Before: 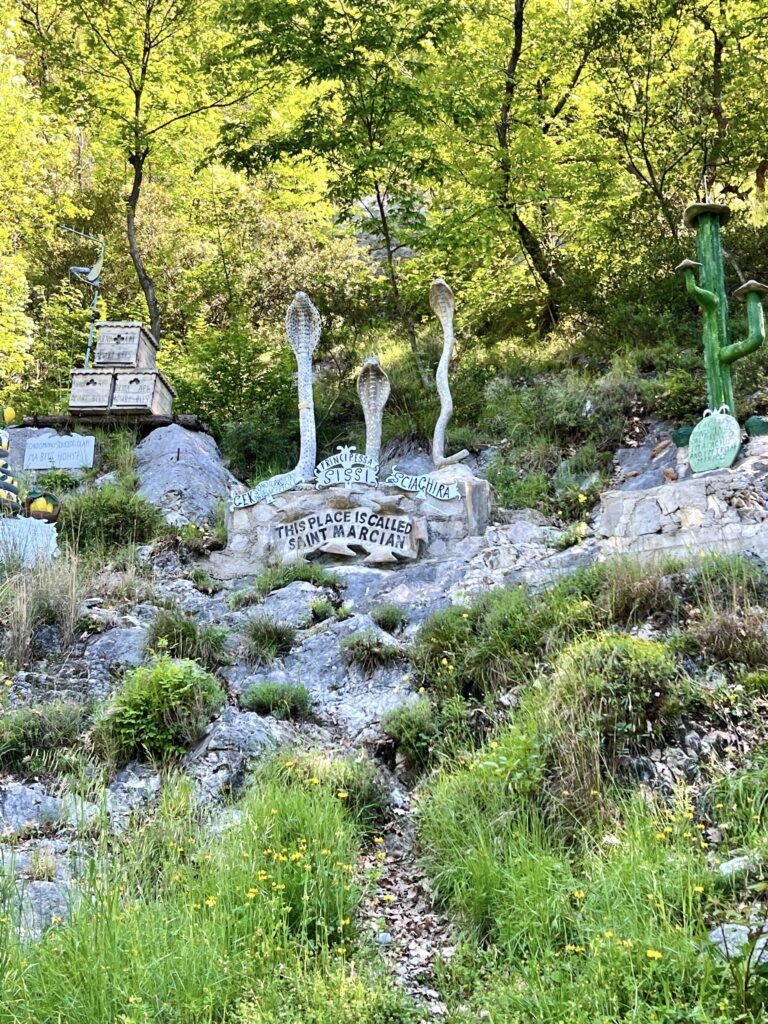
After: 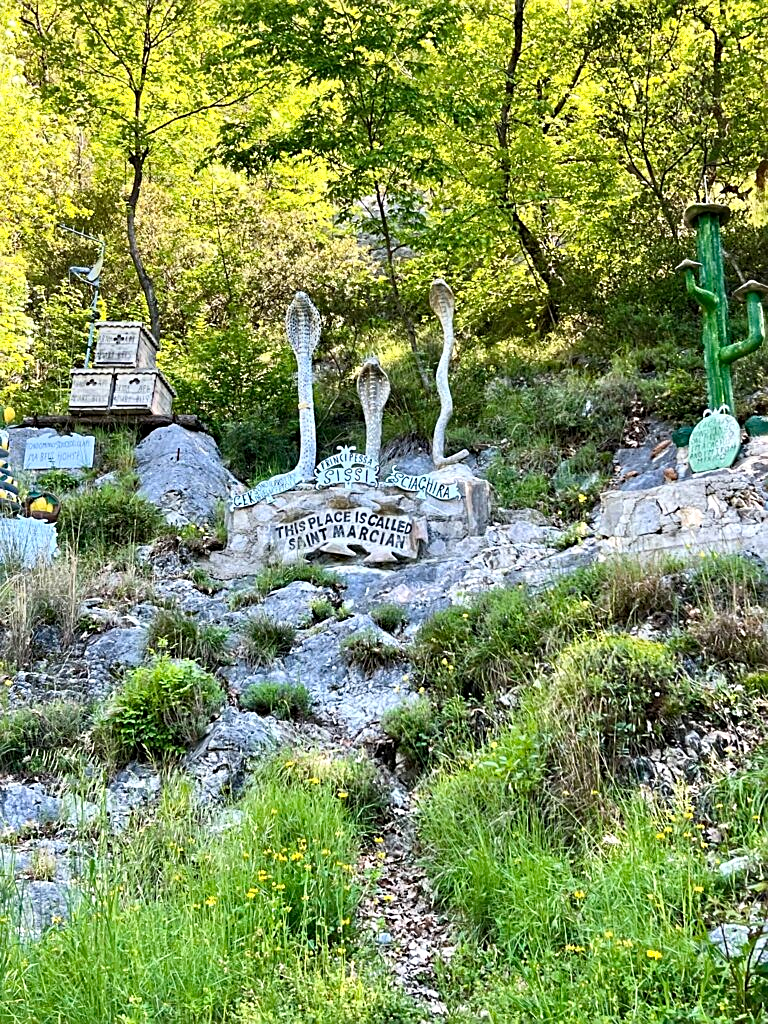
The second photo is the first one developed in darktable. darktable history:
haze removal: compatibility mode true, adaptive false
sharpen: on, module defaults
shadows and highlights: shadows 0, highlights 40
